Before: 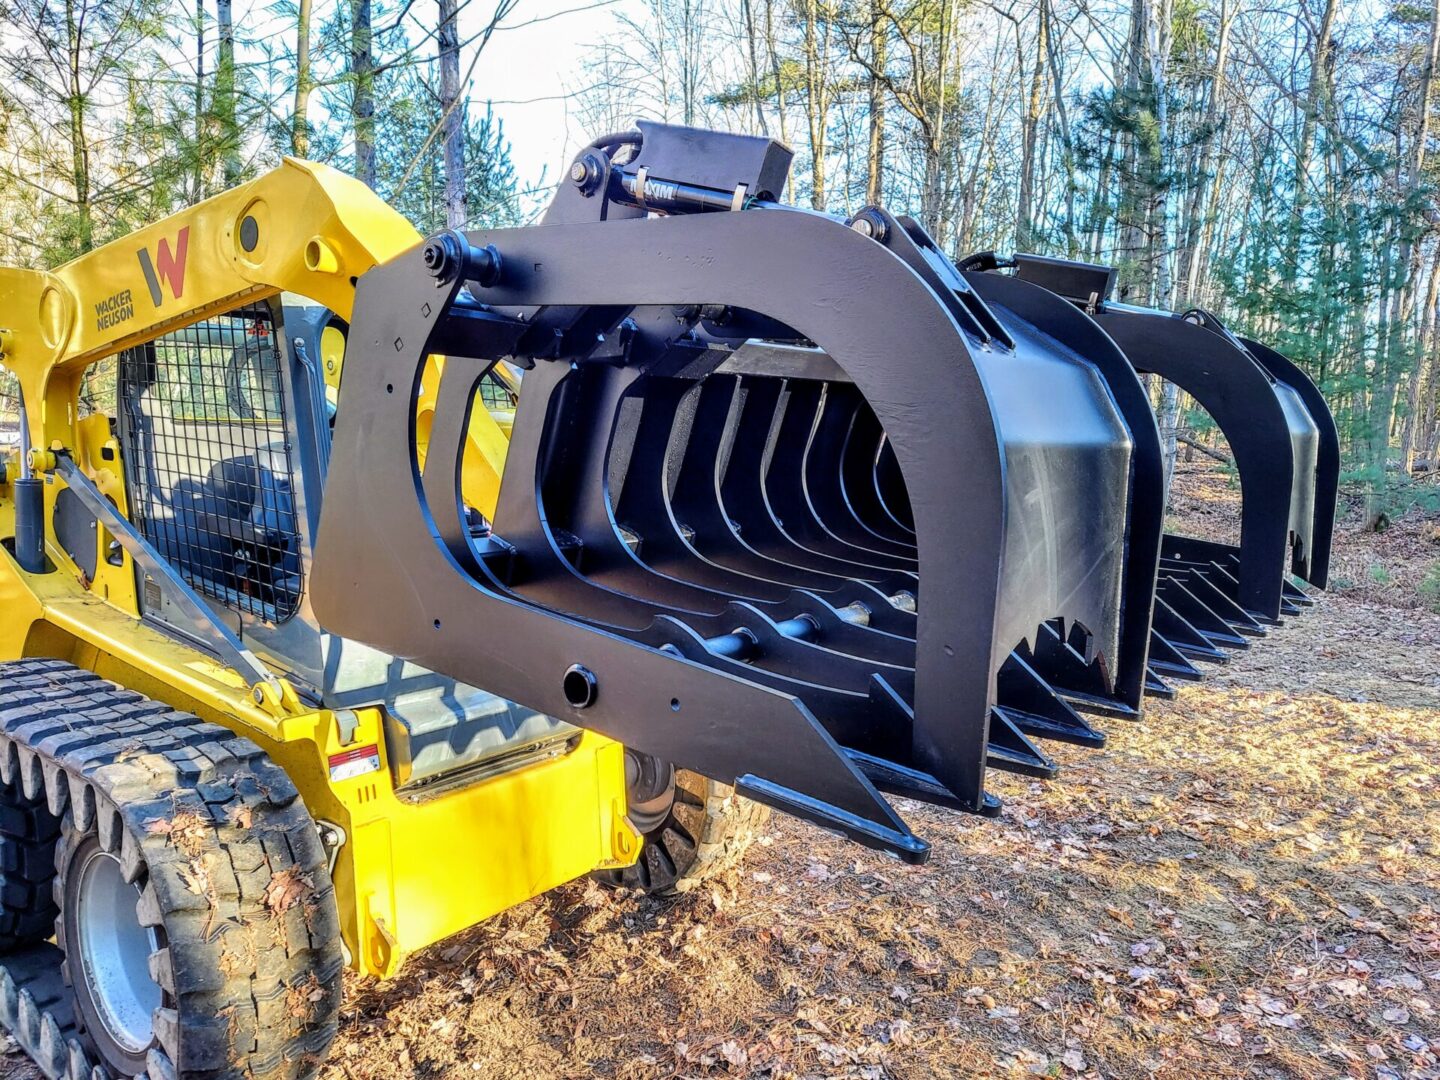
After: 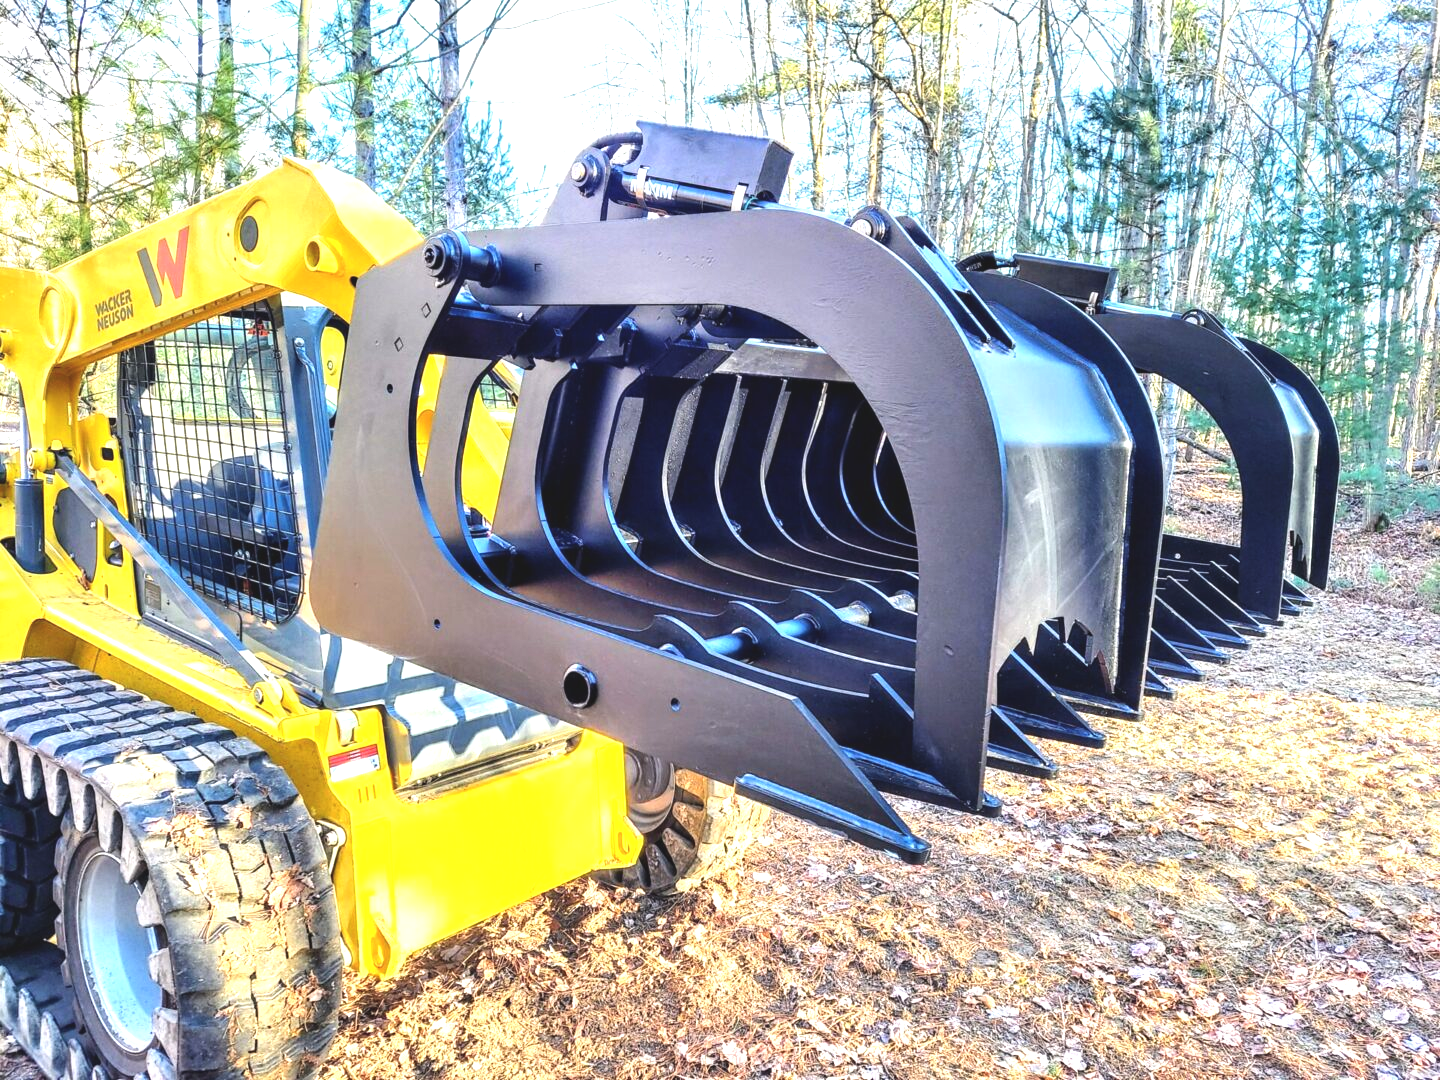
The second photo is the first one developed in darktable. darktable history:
exposure: black level correction -0.005, exposure 1.003 EV, compensate highlight preservation false
